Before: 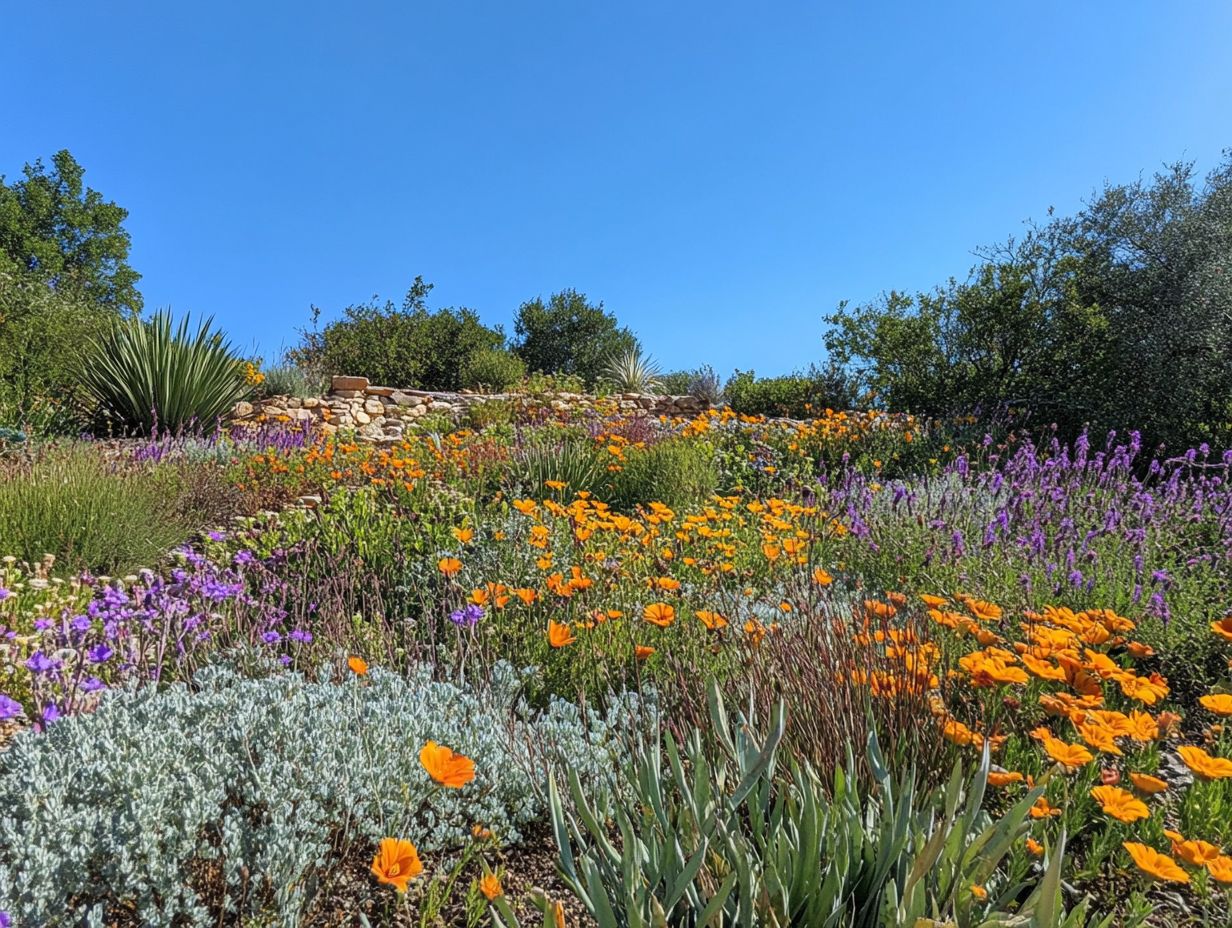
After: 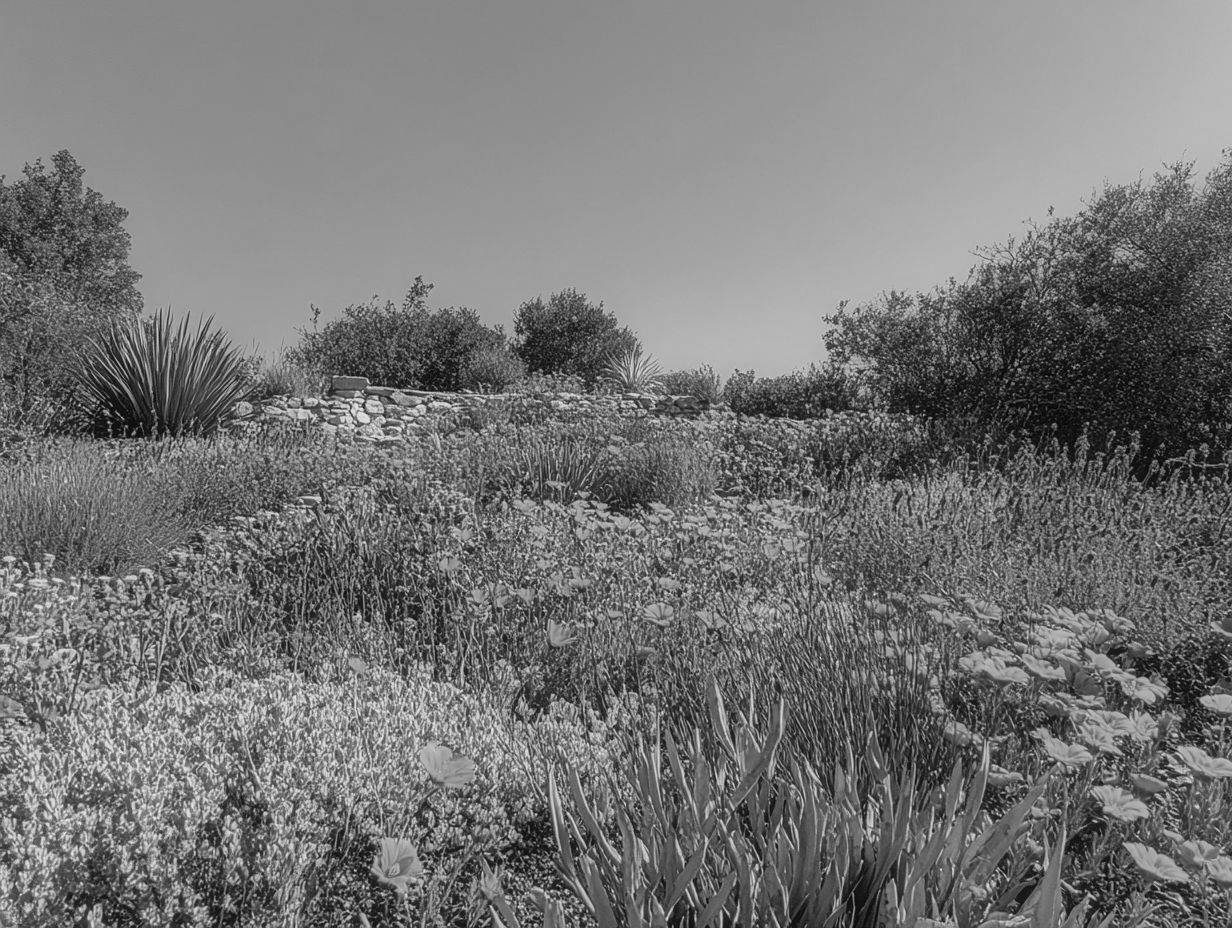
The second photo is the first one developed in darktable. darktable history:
contrast equalizer: y [[0.5, 0.496, 0.435, 0.435, 0.496, 0.5], [0.5 ×6], [0.5 ×6], [0 ×6], [0 ×6]]
monochrome: on, module defaults
